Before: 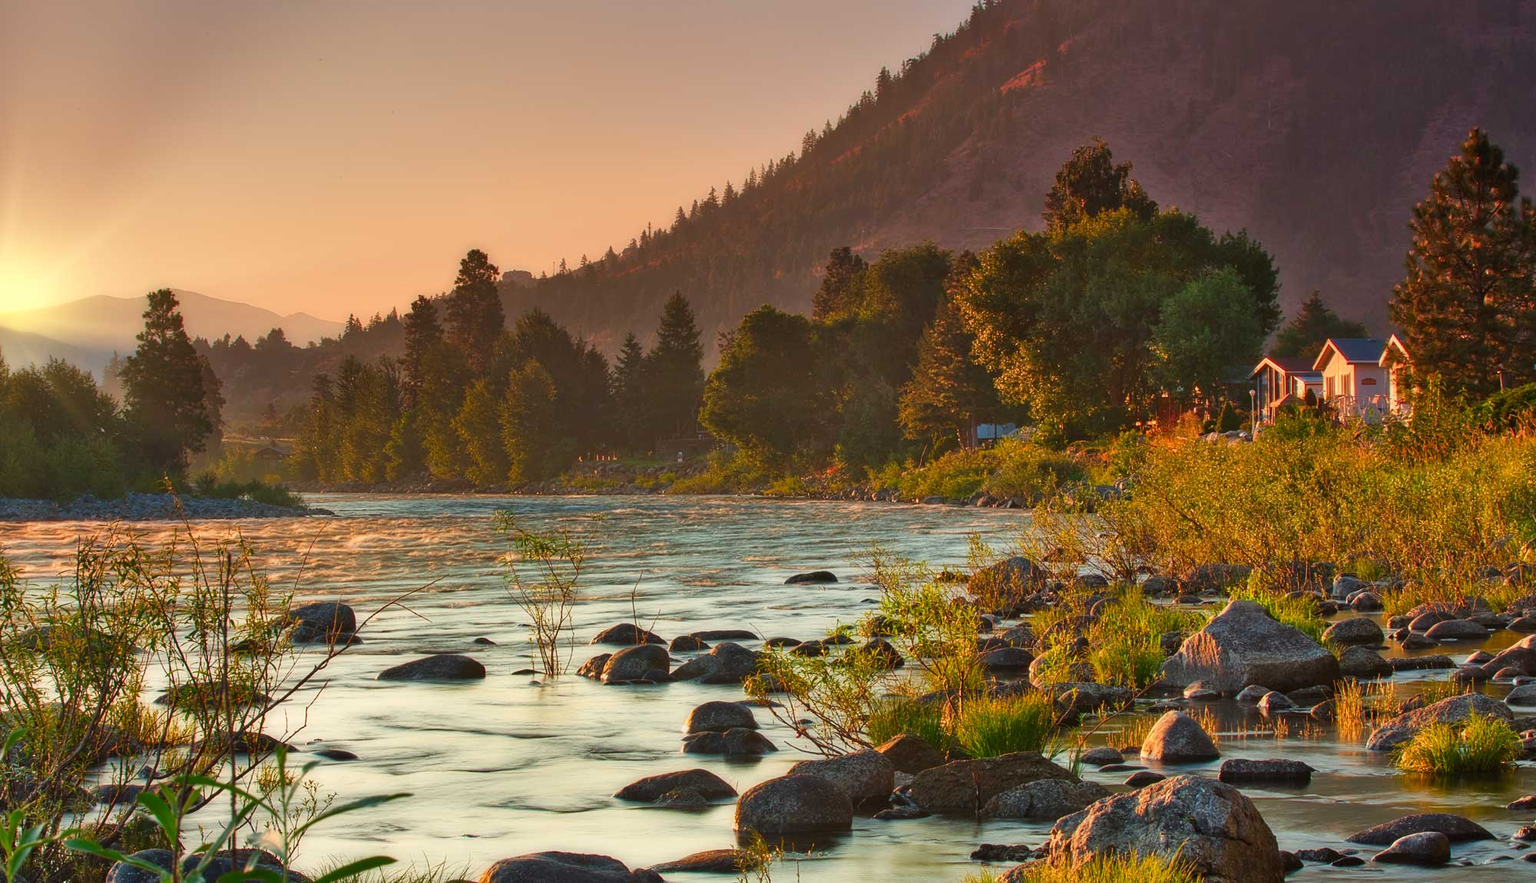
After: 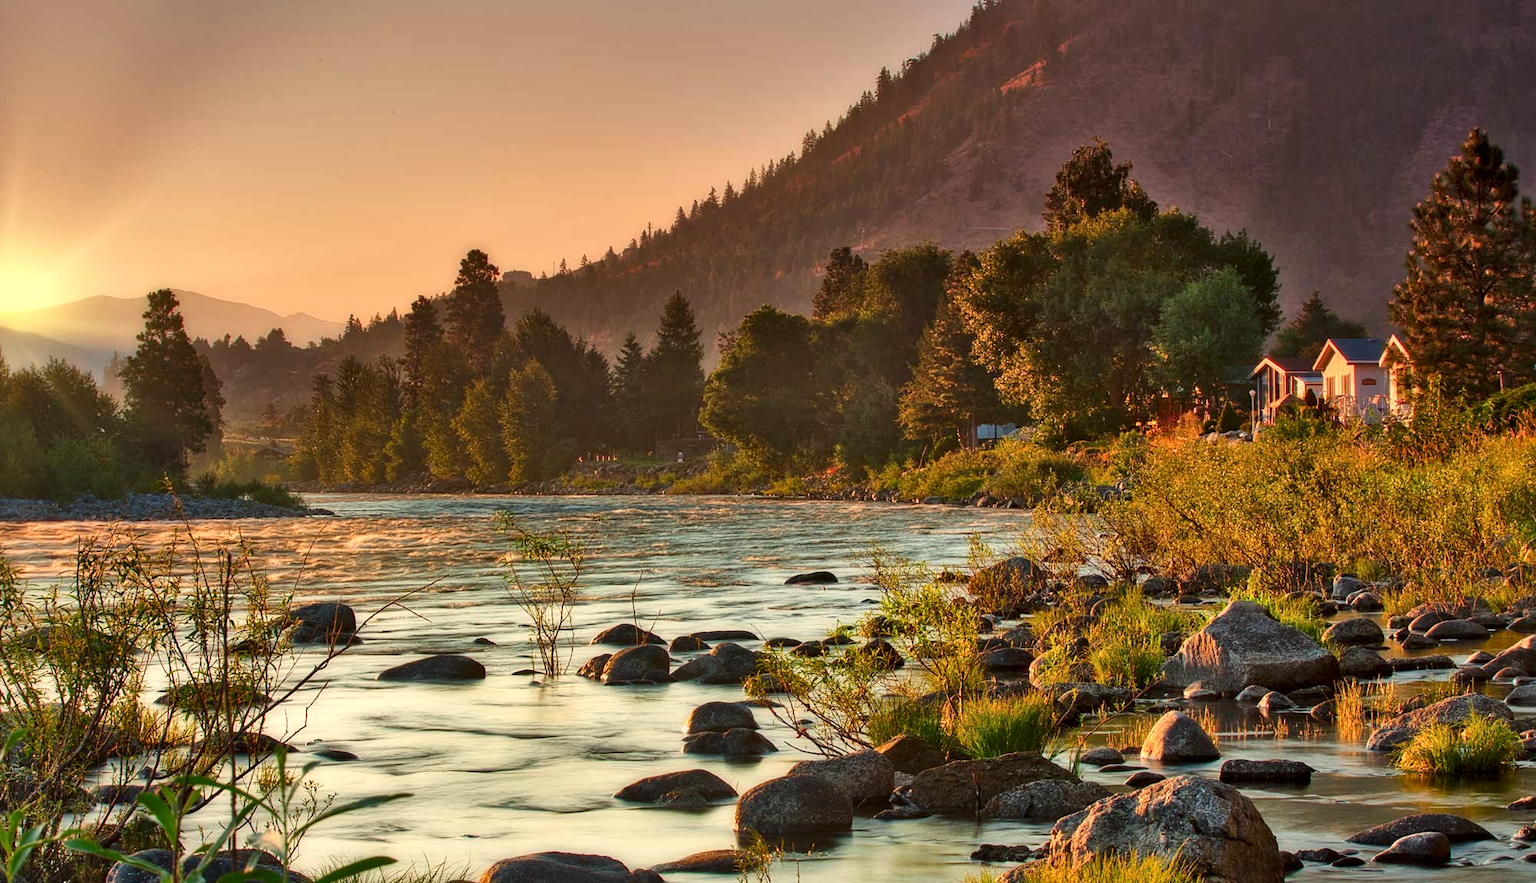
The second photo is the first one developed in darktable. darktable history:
local contrast: mode bilateral grid, contrast 25, coarseness 60, detail 151%, midtone range 0.2
color calibration: x 0.334, y 0.349, temperature 5426 K
